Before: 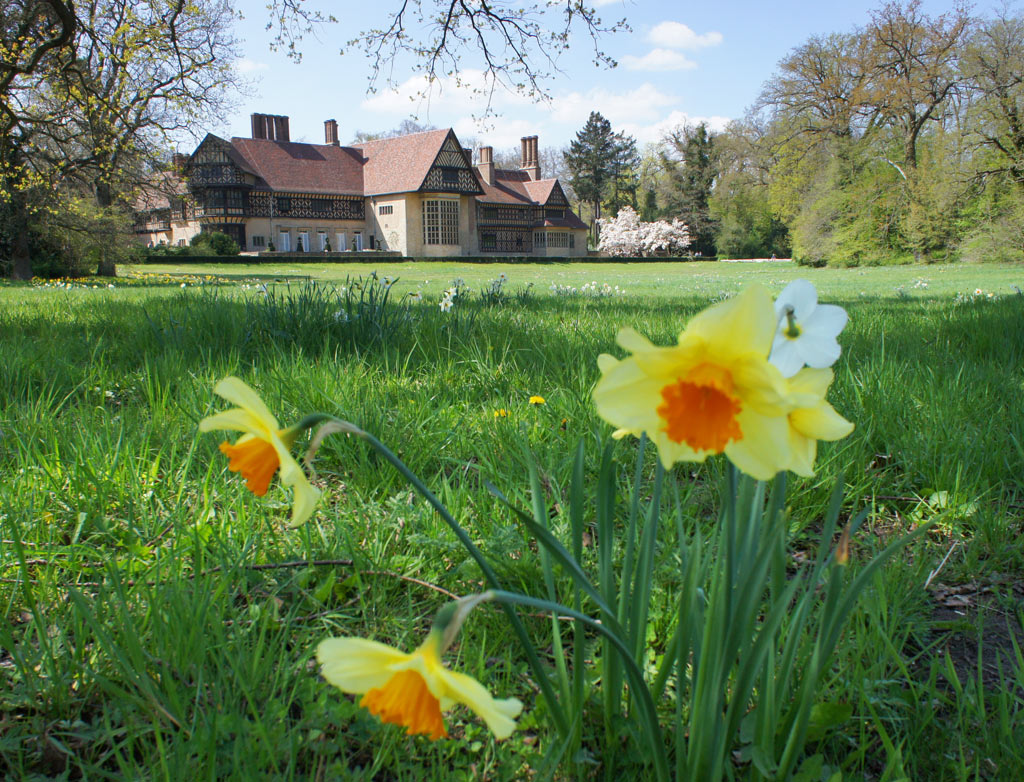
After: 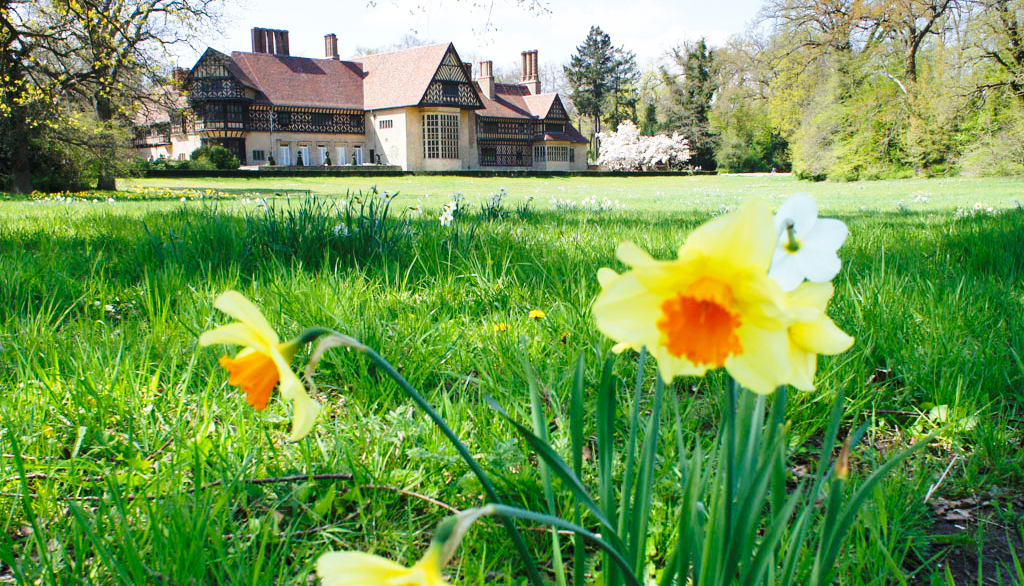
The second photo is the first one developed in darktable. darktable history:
base curve: curves: ch0 [(0, 0) (0.036, 0.037) (0.121, 0.228) (0.46, 0.76) (0.859, 0.983) (1, 1)], preserve colors none
crop: top 11.055%, bottom 13.892%
